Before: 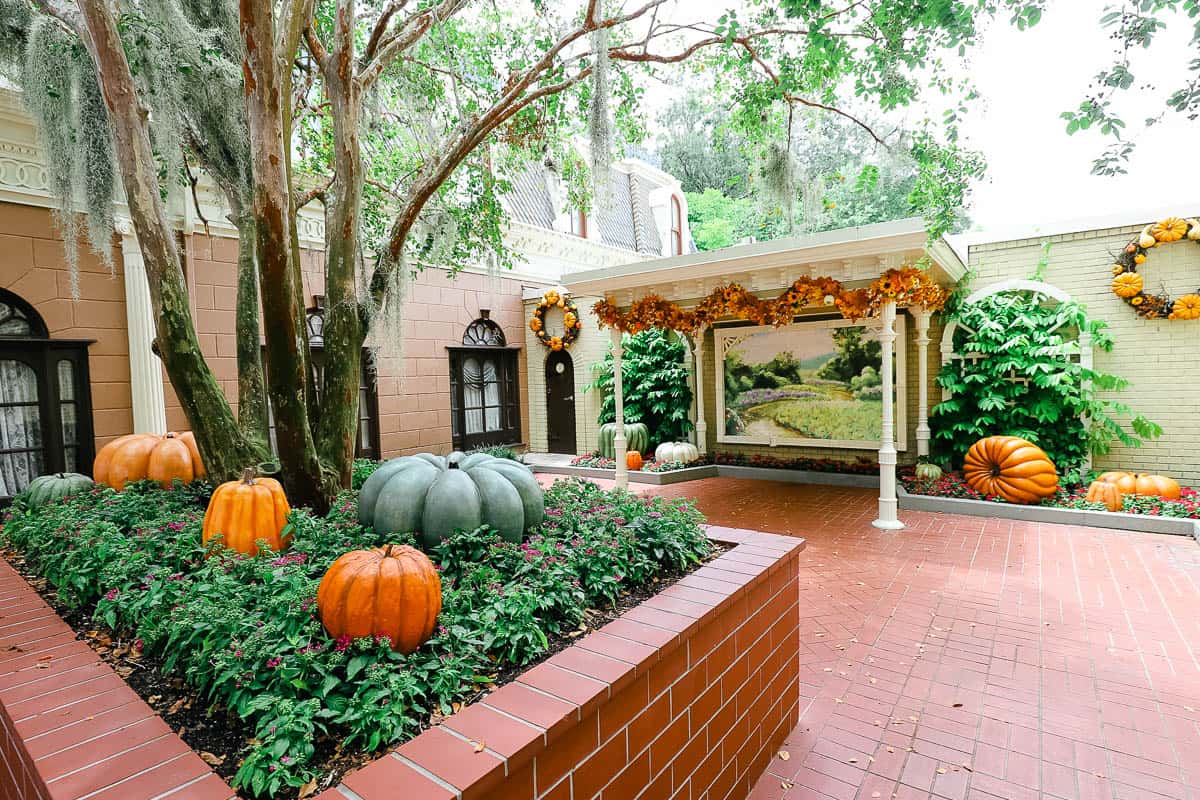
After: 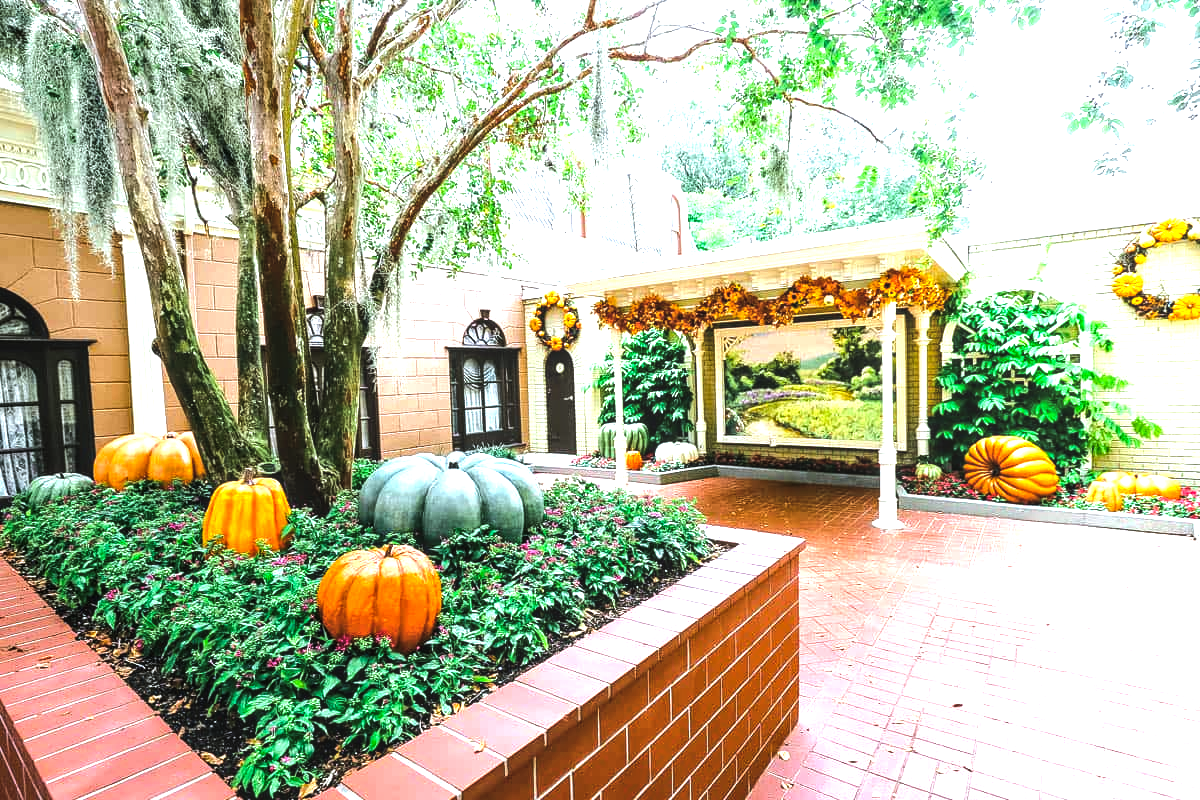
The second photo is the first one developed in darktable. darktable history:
exposure: exposure 0.566 EV, compensate highlight preservation false
white balance: red 0.967, blue 1.049
local contrast: detail 130%
color balance rgb: global offset › luminance 0.71%, perceptual saturation grading › global saturation -11.5%, perceptual brilliance grading › highlights 17.77%, perceptual brilliance grading › mid-tones 31.71%, perceptual brilliance grading › shadows -31.01%, global vibrance 50%
